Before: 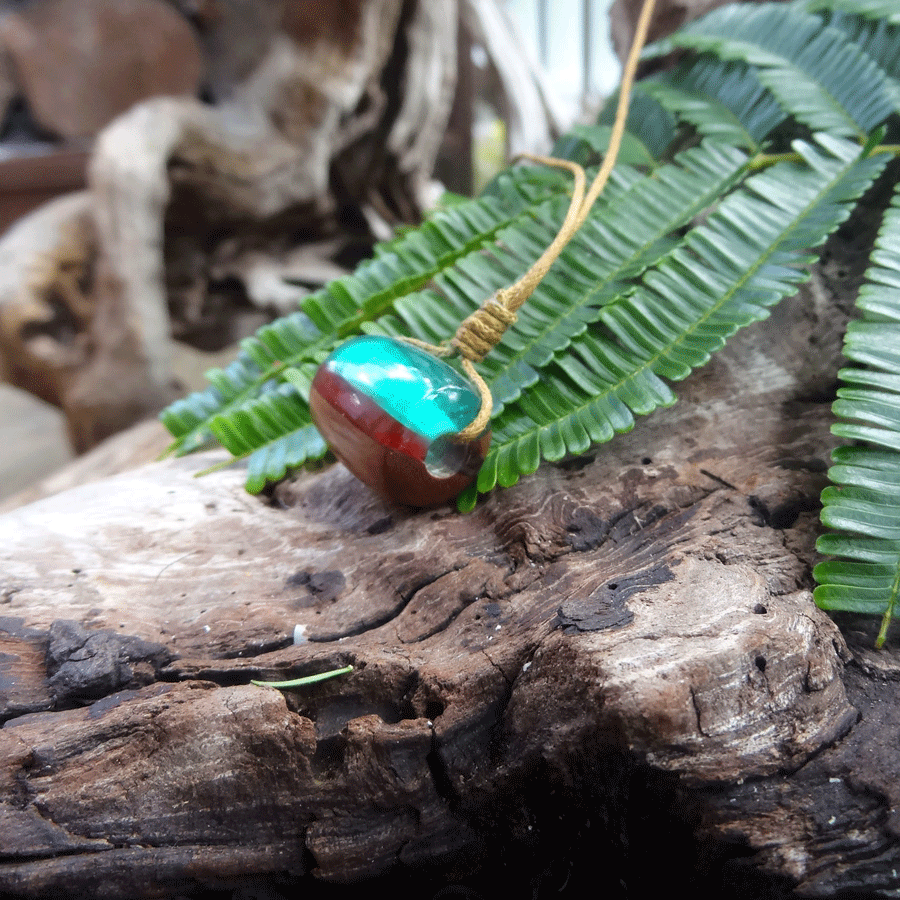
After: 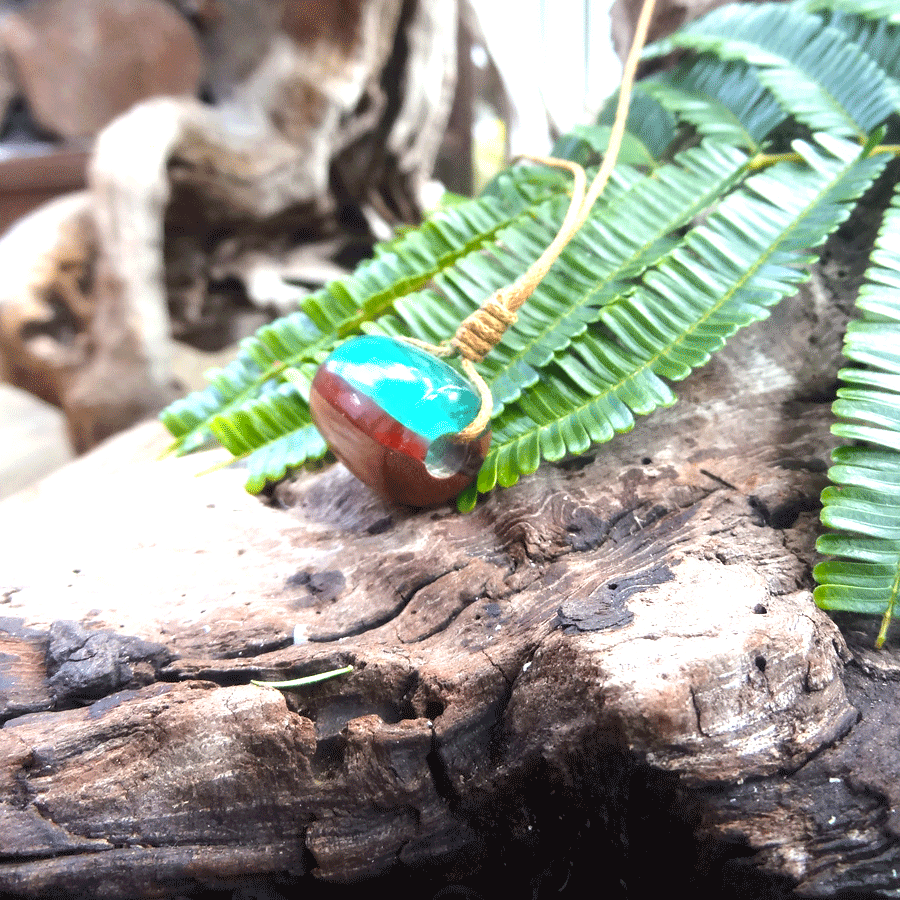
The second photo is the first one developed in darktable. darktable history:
exposure: black level correction 0, exposure 1.1 EV, compensate highlight preservation false
color zones: curves: ch1 [(0, 0.455) (0.063, 0.455) (0.286, 0.495) (0.429, 0.5) (0.571, 0.5) (0.714, 0.5) (0.857, 0.5) (1, 0.455)]; ch2 [(0, 0.532) (0.063, 0.521) (0.233, 0.447) (0.429, 0.489) (0.571, 0.5) (0.714, 0.5) (0.857, 0.5) (1, 0.532)]
